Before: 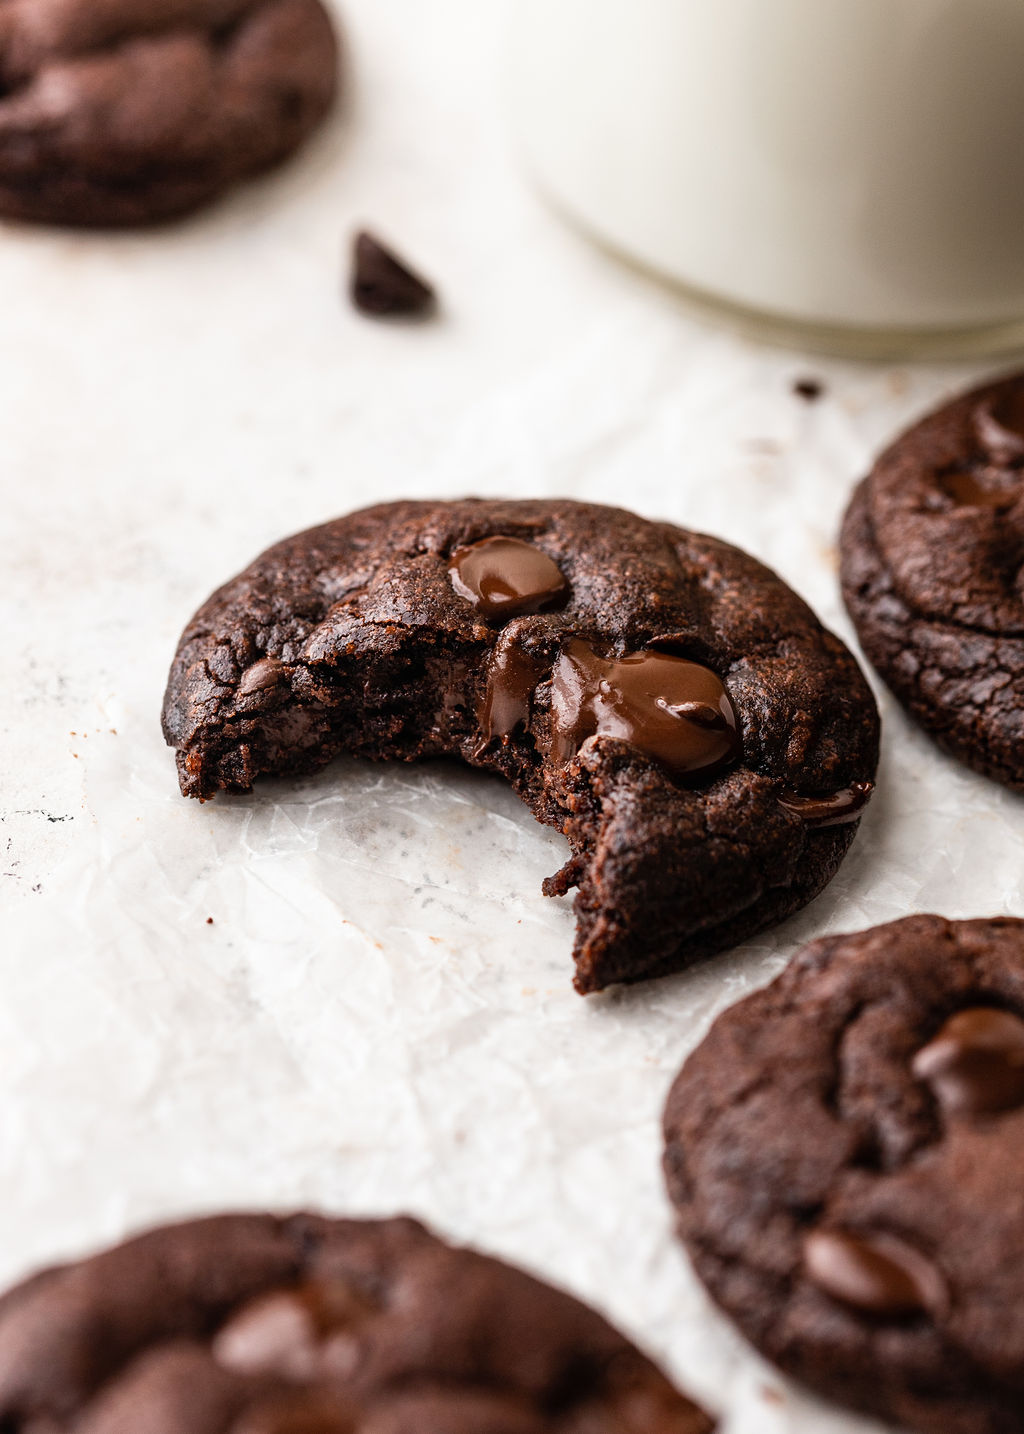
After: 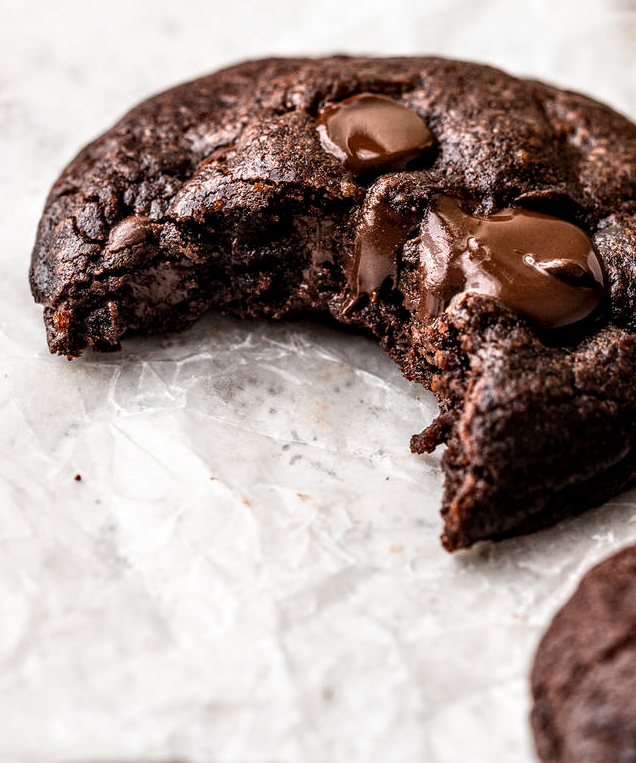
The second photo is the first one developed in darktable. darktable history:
crop: left 12.96%, top 30.961%, right 24.738%, bottom 15.802%
contrast brightness saturation: contrast 0.054
local contrast: detail 154%
